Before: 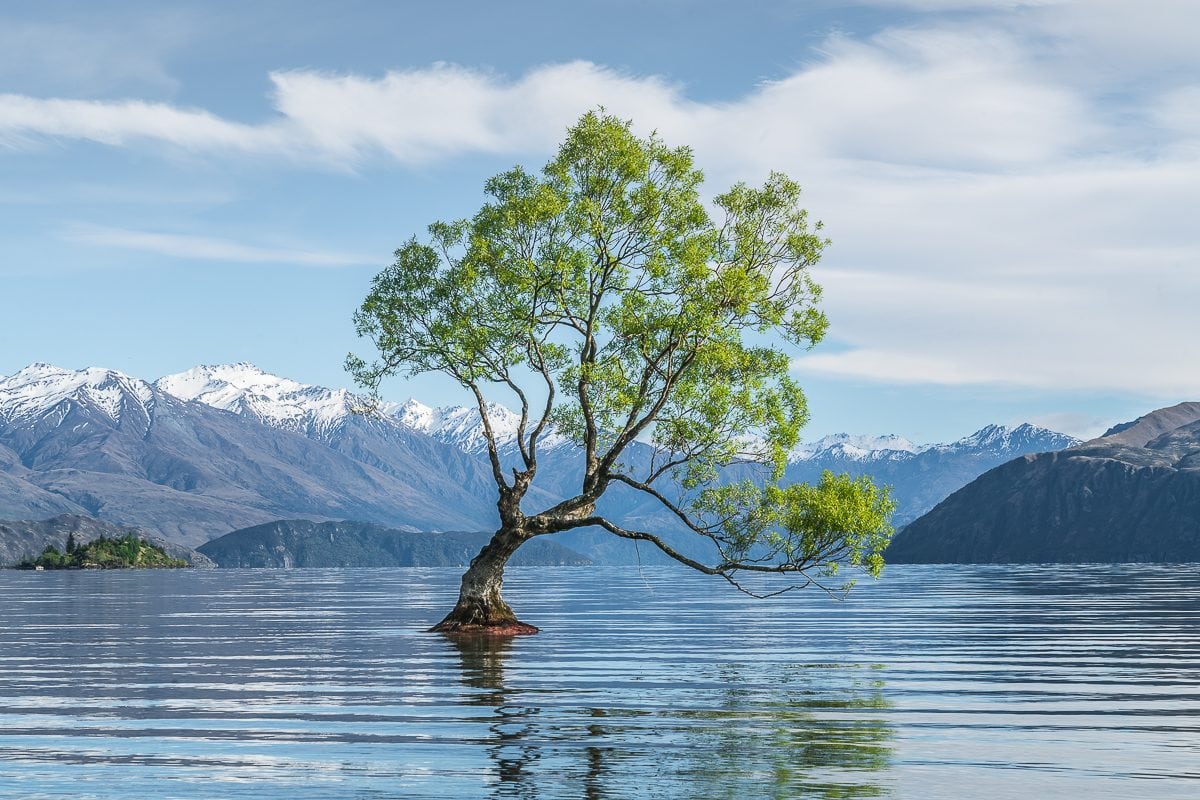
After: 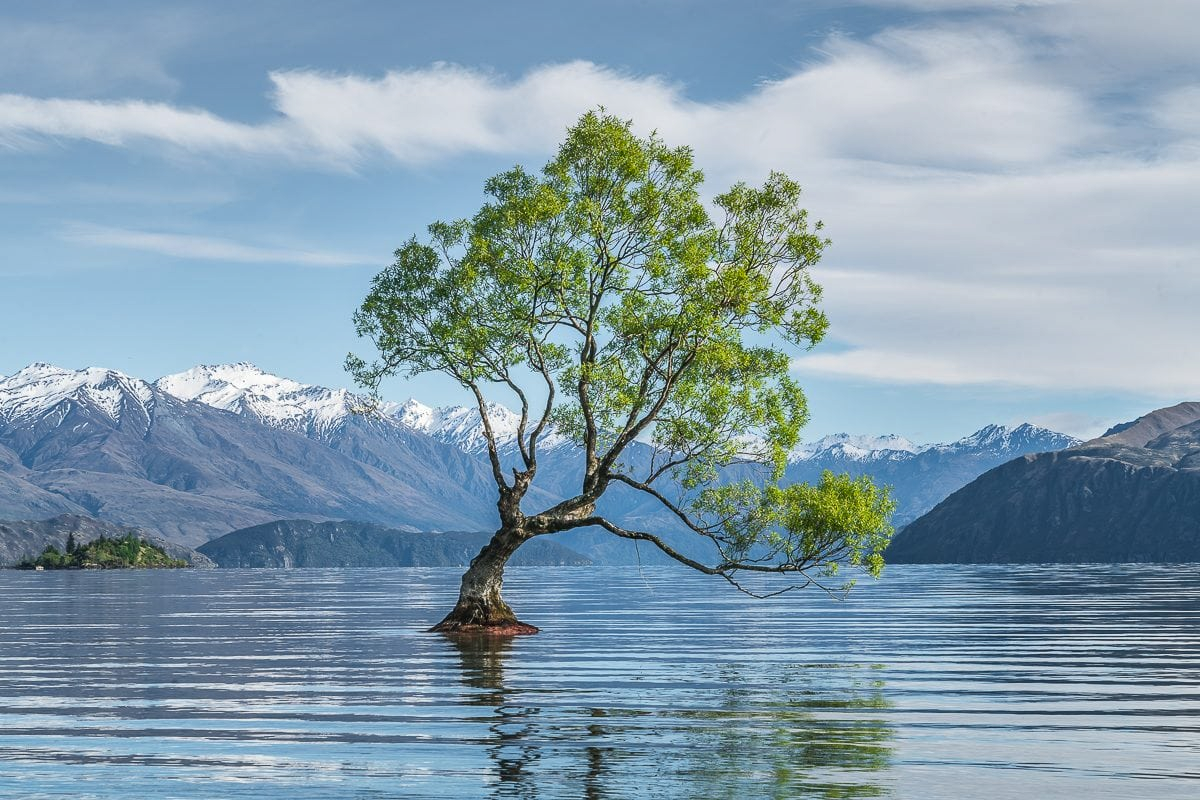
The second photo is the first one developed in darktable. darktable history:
exposure: black level correction 0, compensate highlight preservation false
shadows and highlights: low approximation 0.01, soften with gaussian
